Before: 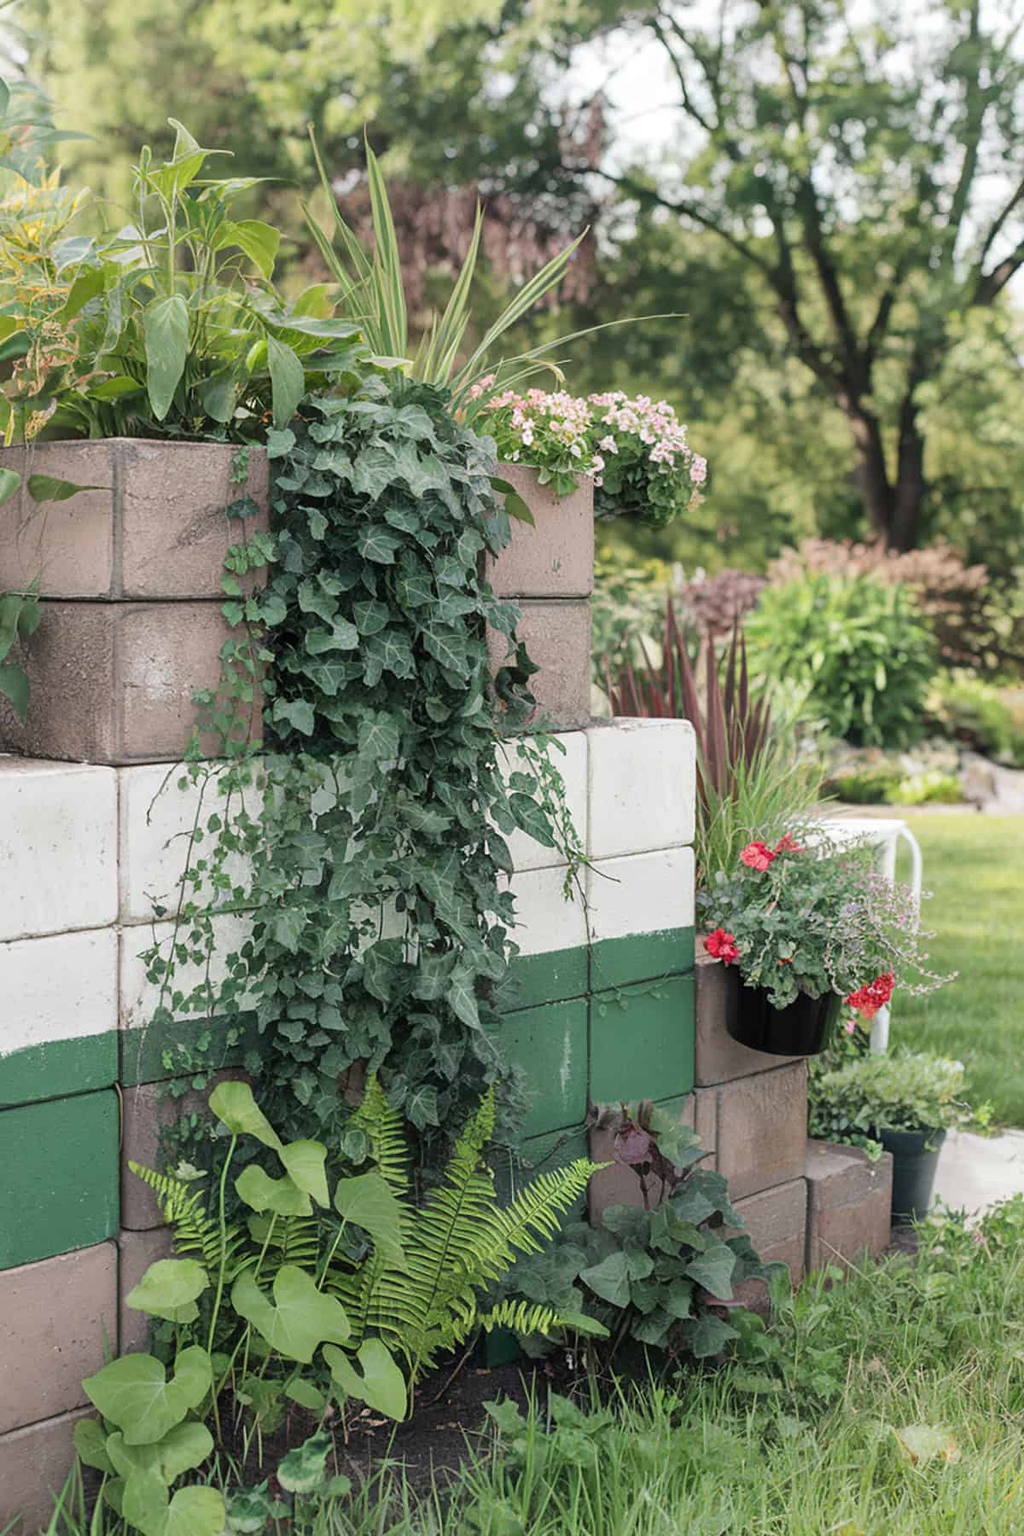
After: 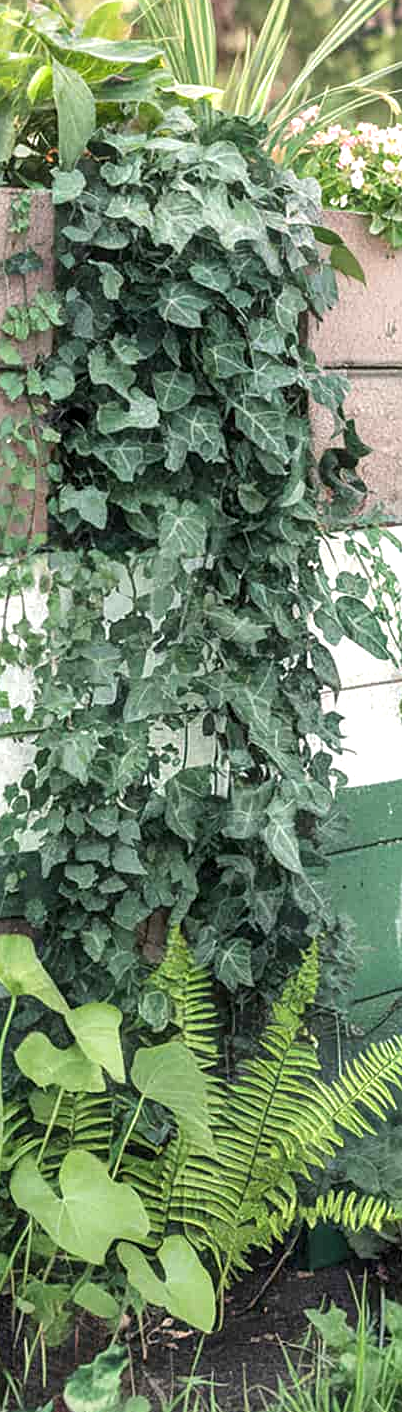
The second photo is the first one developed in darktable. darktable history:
crop and rotate: left 21.77%, top 18.528%, right 44.676%, bottom 2.997%
sharpen: amount 0.2
exposure: black level correction 0, exposure 0.7 EV, compensate exposure bias true, compensate highlight preservation false
local contrast: on, module defaults
